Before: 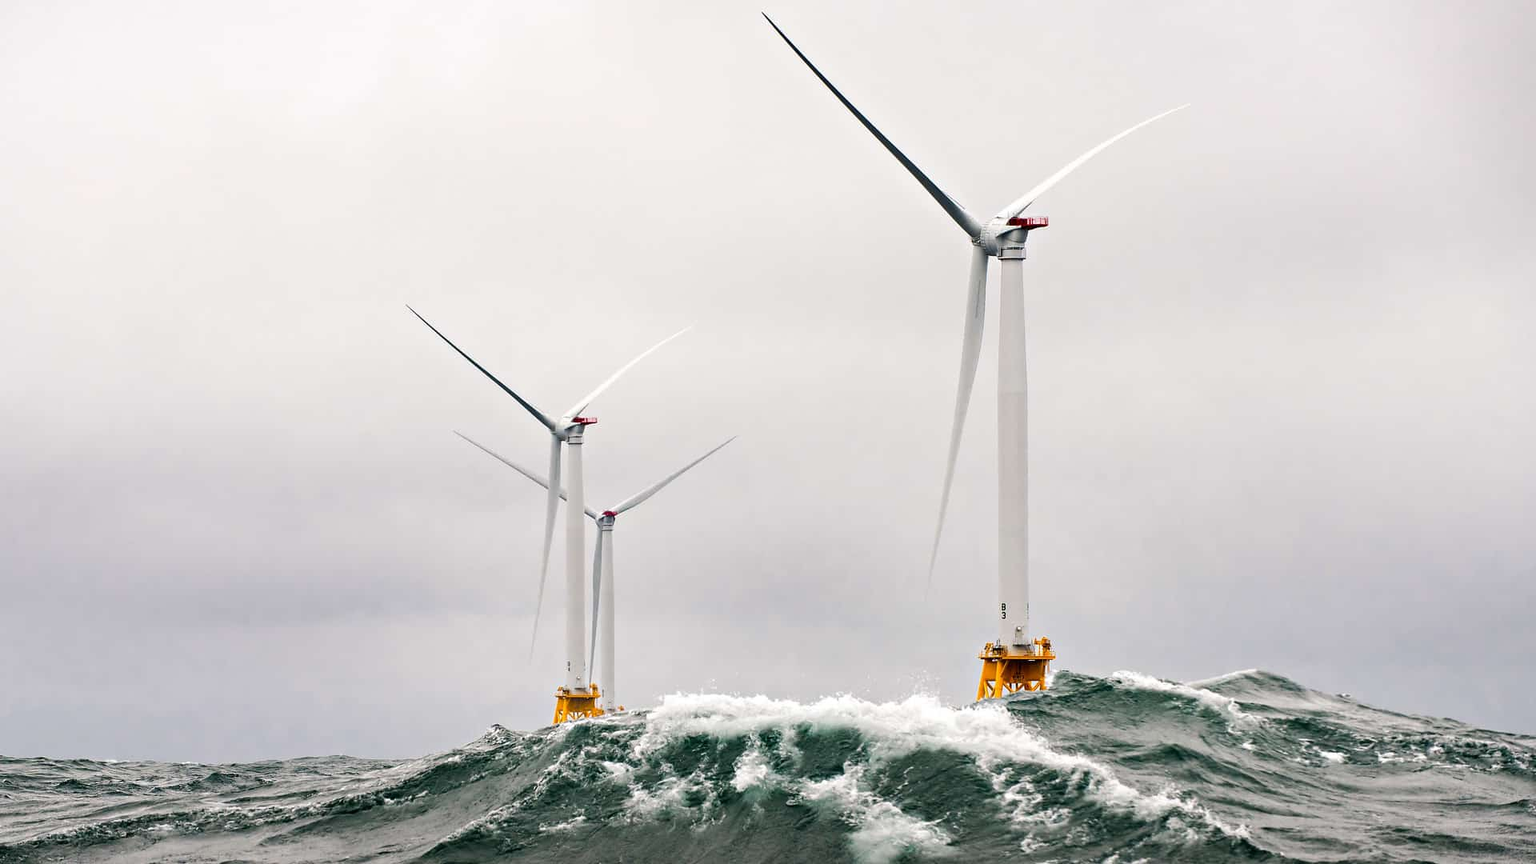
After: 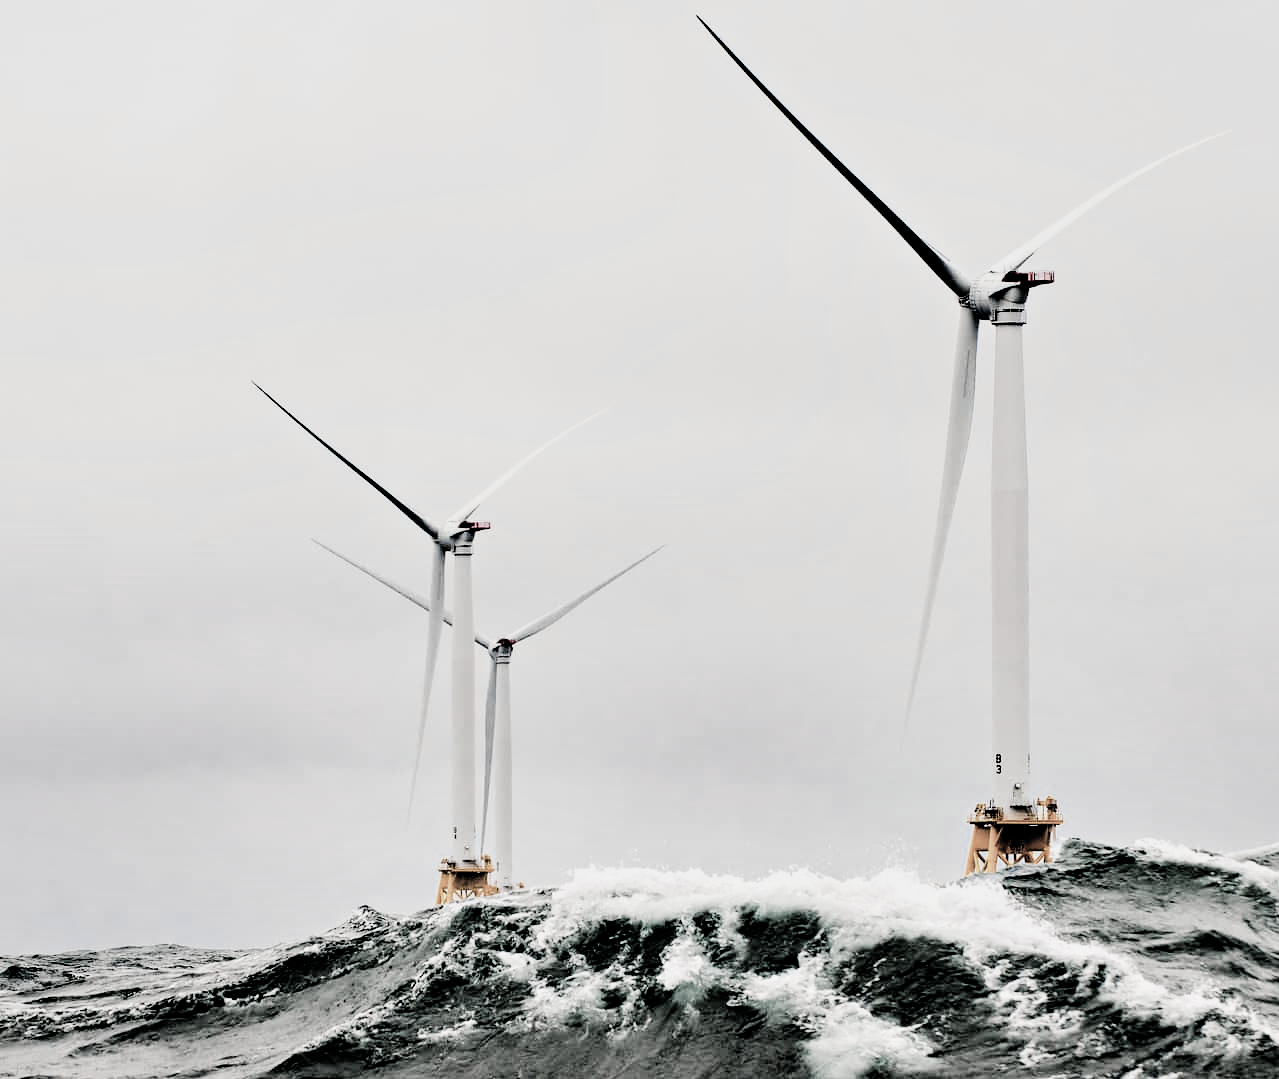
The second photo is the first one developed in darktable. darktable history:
crop and rotate: left 13.349%, right 20.024%
exposure: exposure 0.73 EV, compensate highlight preservation false
filmic rgb: black relative exposure -4.23 EV, white relative exposure 5.12 EV, hardness 2.05, contrast 1.182
contrast equalizer: y [[0.6 ×6], [0.55 ×6], [0 ×6], [0 ×6], [0 ×6]]
color zones: curves: ch1 [(0.238, 0.163) (0.476, 0.2) (0.733, 0.322) (0.848, 0.134)]
